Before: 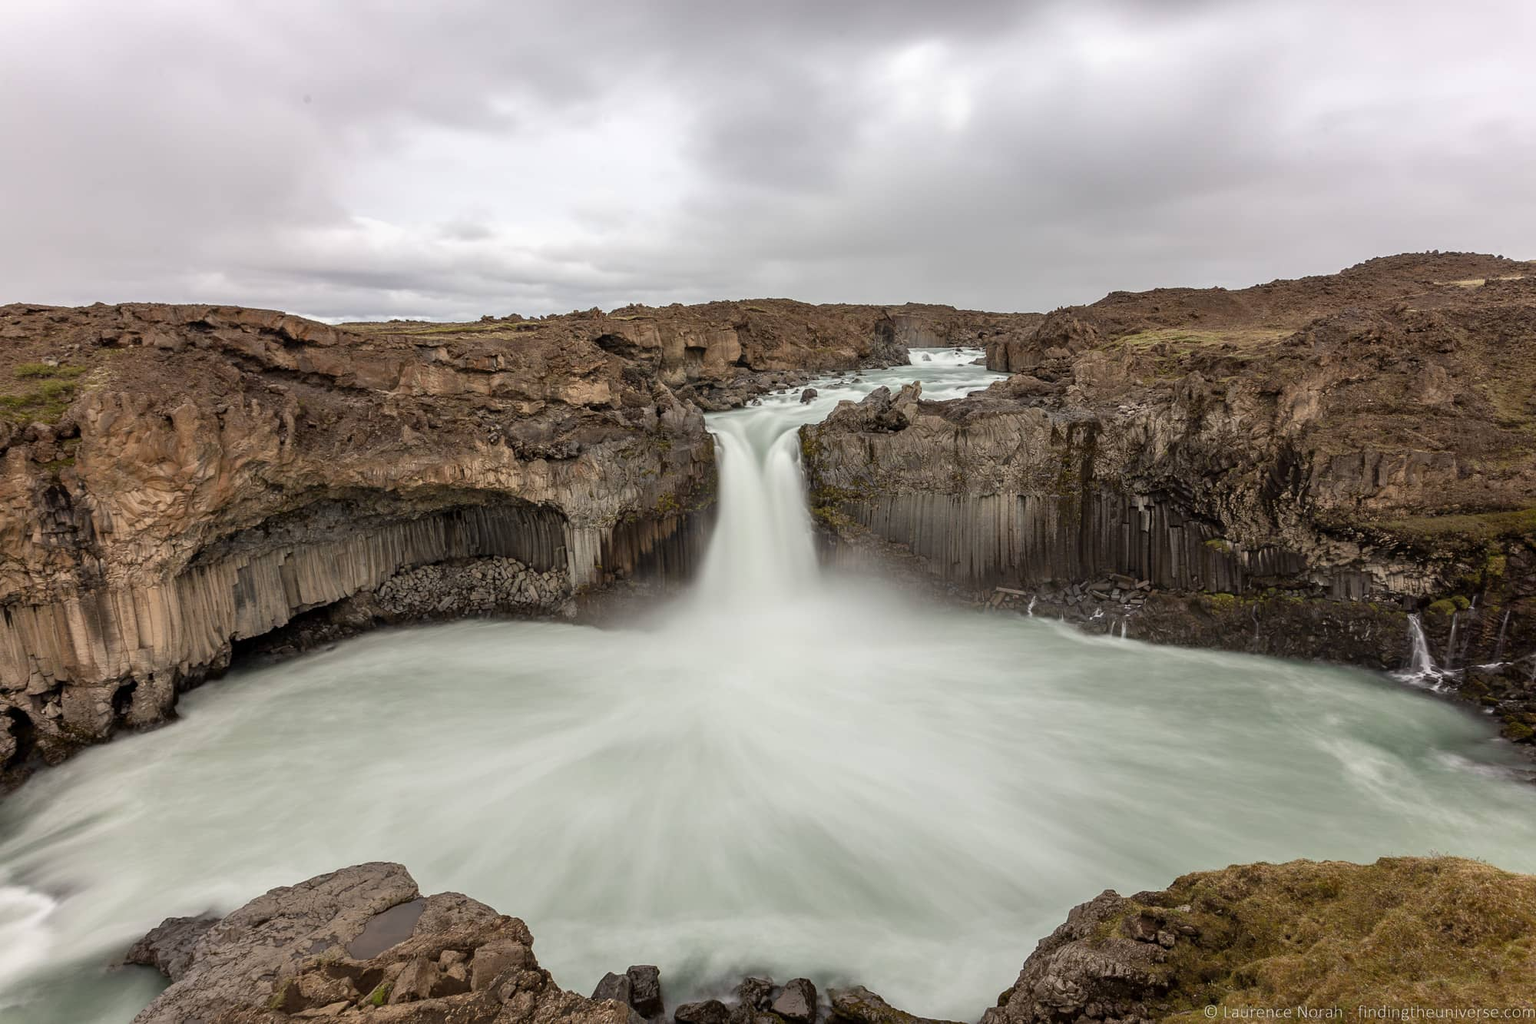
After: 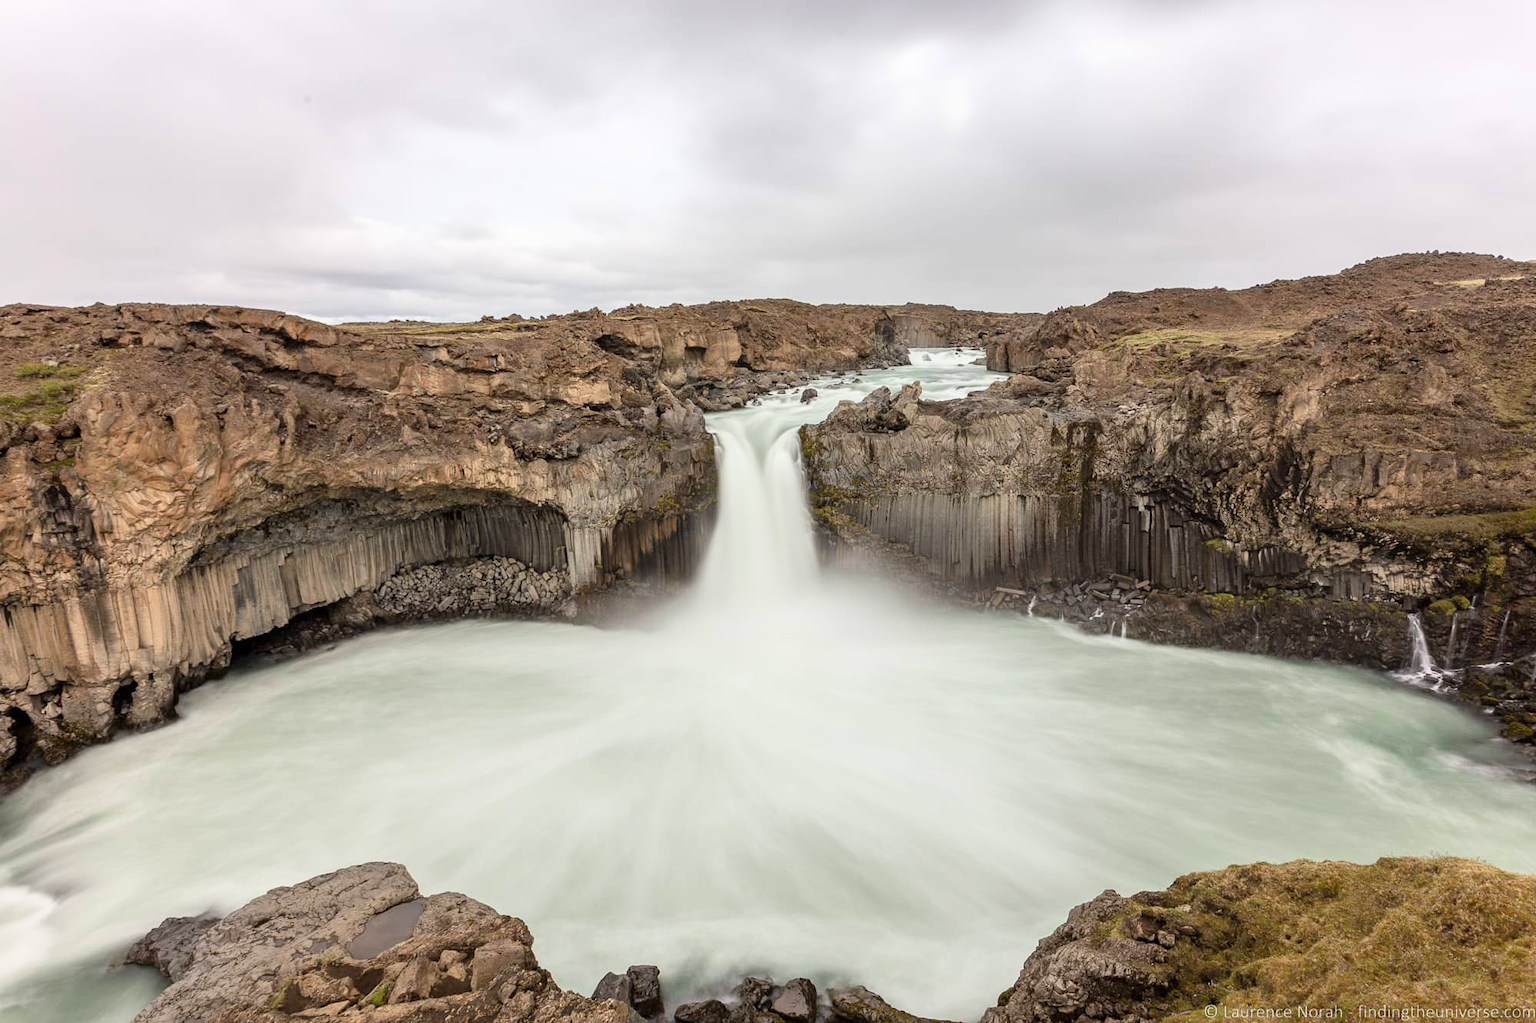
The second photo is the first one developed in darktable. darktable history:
base curve: curves: ch0 [(0, 0) (0.204, 0.334) (0.55, 0.733) (1, 1)]
